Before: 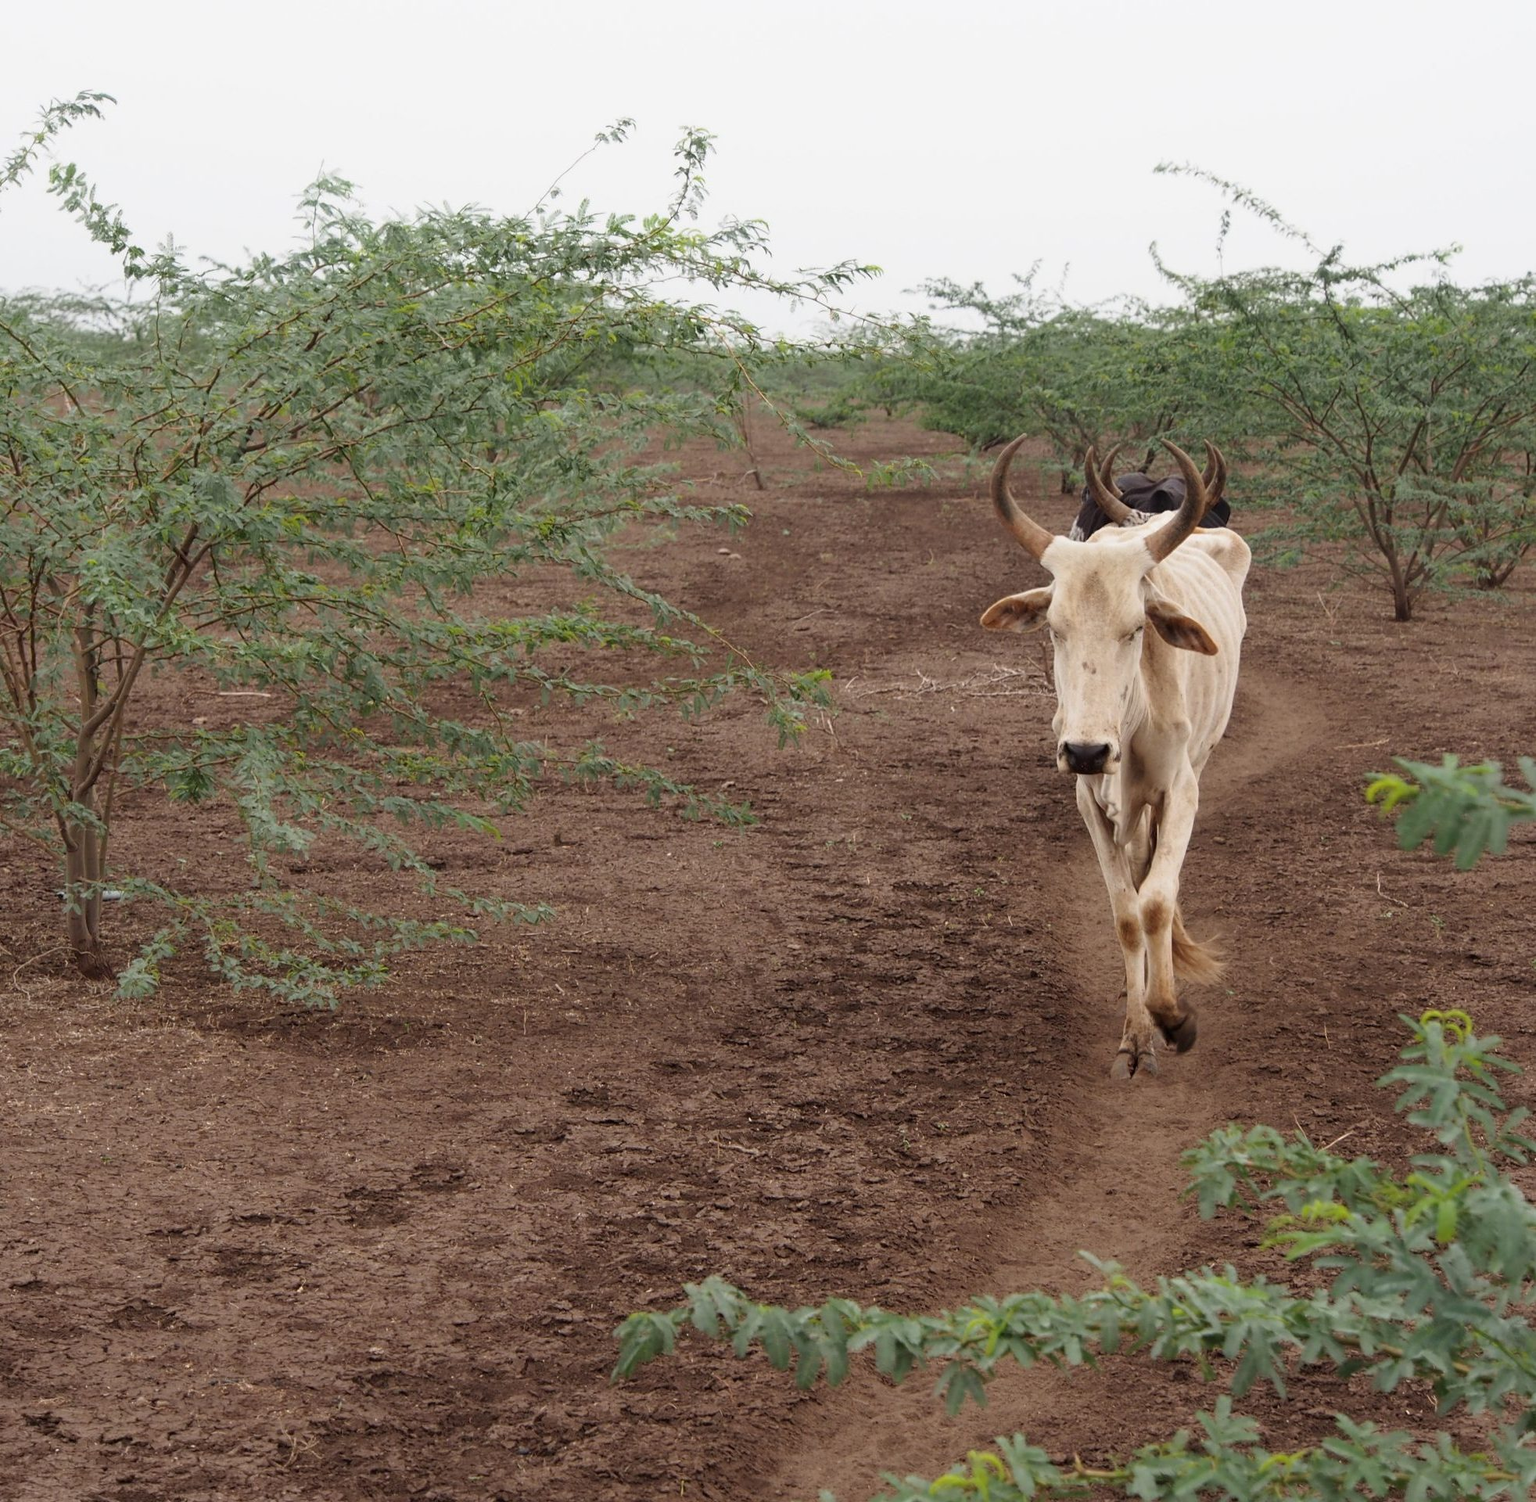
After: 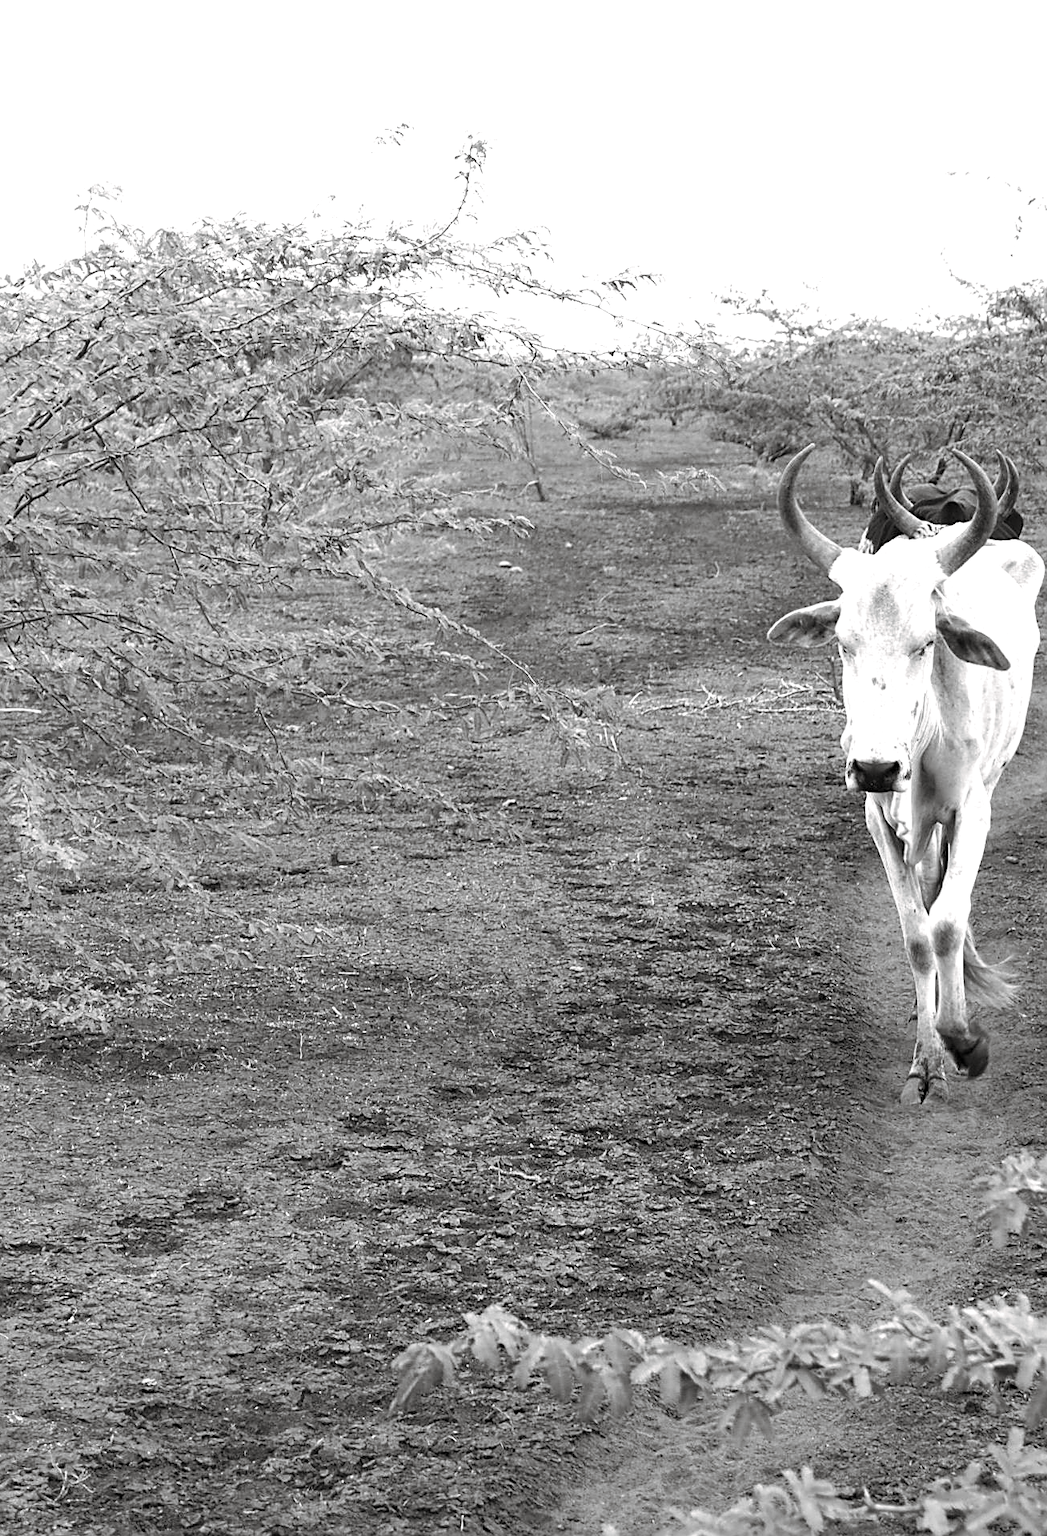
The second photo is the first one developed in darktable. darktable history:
sharpen: on, module defaults
crop and rotate: left 15.055%, right 18.278%
tone equalizer: -8 EV -0.417 EV, -7 EV -0.389 EV, -6 EV -0.333 EV, -5 EV -0.222 EV, -3 EV 0.222 EV, -2 EV 0.333 EV, -1 EV 0.389 EV, +0 EV 0.417 EV, edges refinement/feathering 500, mask exposure compensation -1.57 EV, preserve details no
split-toning: shadows › hue 36°, shadows › saturation 0.05, highlights › hue 10.8°, highlights › saturation 0.15, compress 40%
exposure: exposure 0.999 EV, compensate highlight preservation false
monochrome: a -11.7, b 1.62, size 0.5, highlights 0.38
haze removal: strength 0.1, compatibility mode true, adaptive false
